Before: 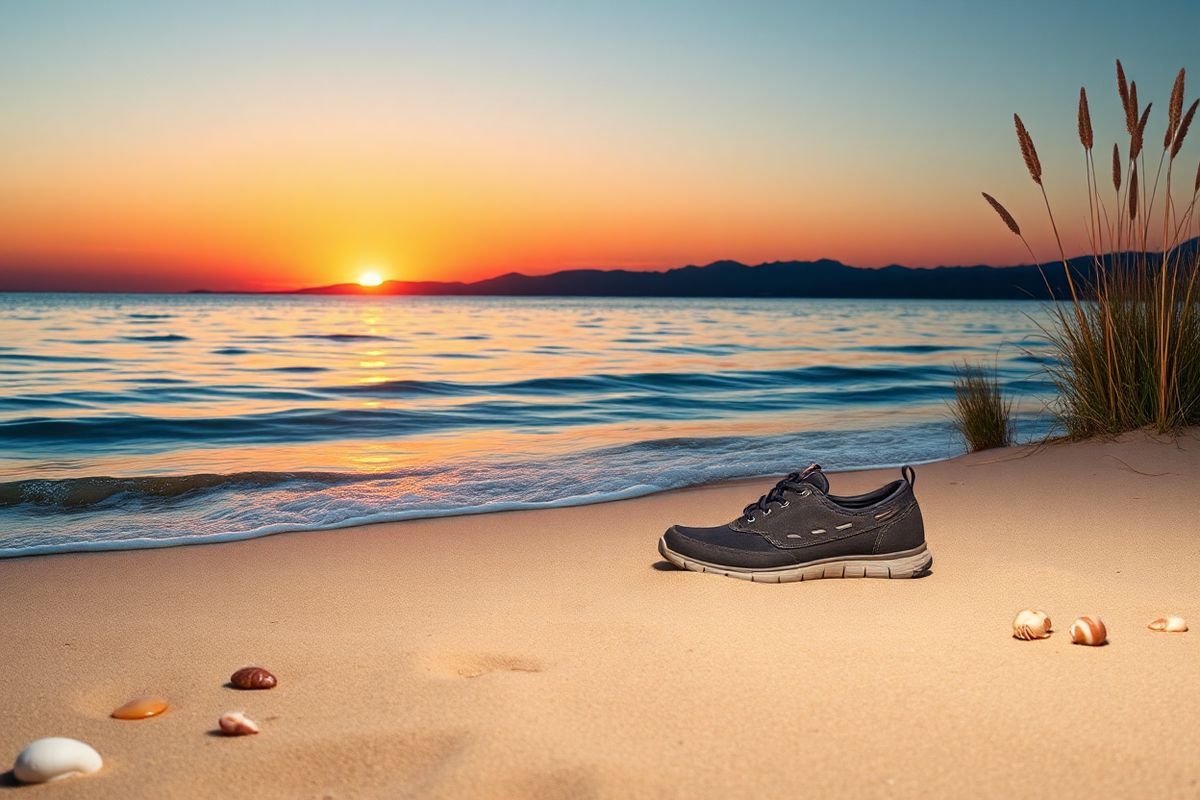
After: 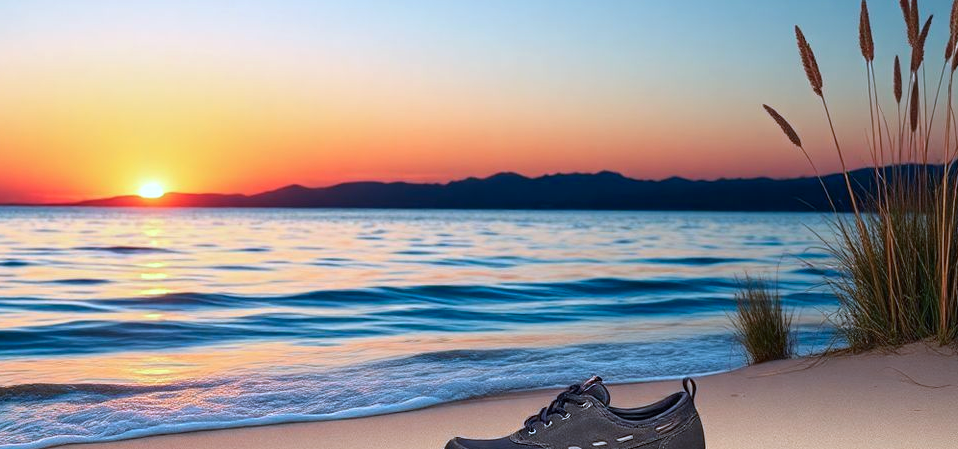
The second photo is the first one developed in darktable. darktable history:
levels: levels [0, 0.476, 0.951]
color calibration: gray › normalize channels true, illuminant custom, x 0.388, y 0.387, temperature 3809.86 K, gamut compression 0.03
crop: left 18.326%, top 11.1%, right 1.764%, bottom 32.718%
